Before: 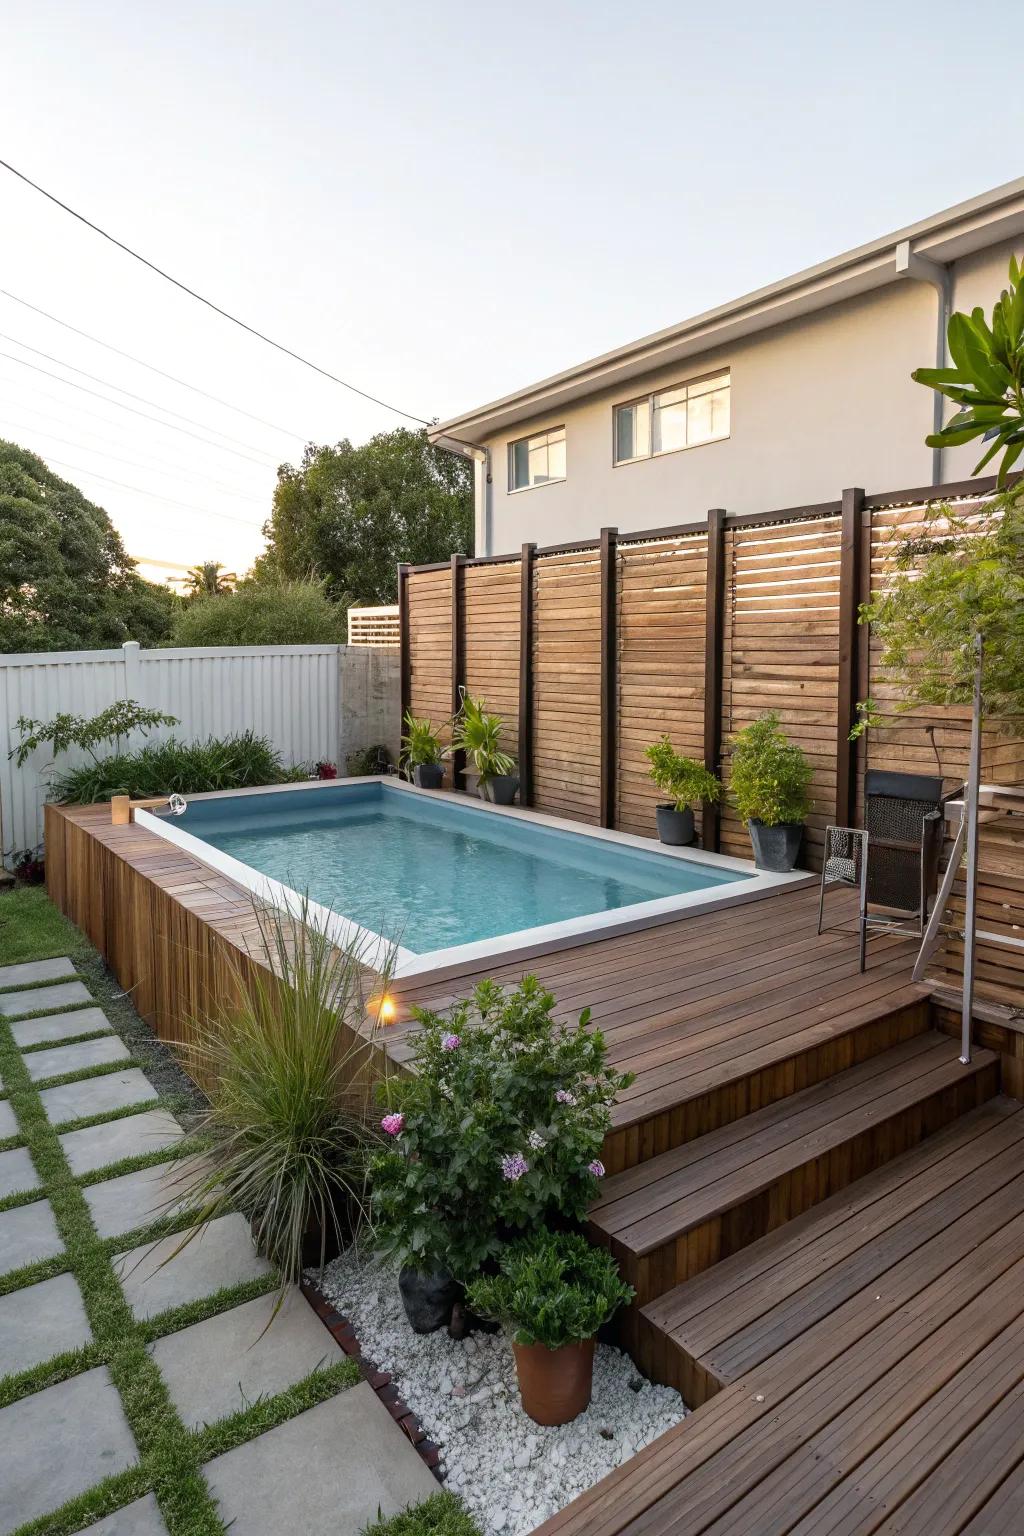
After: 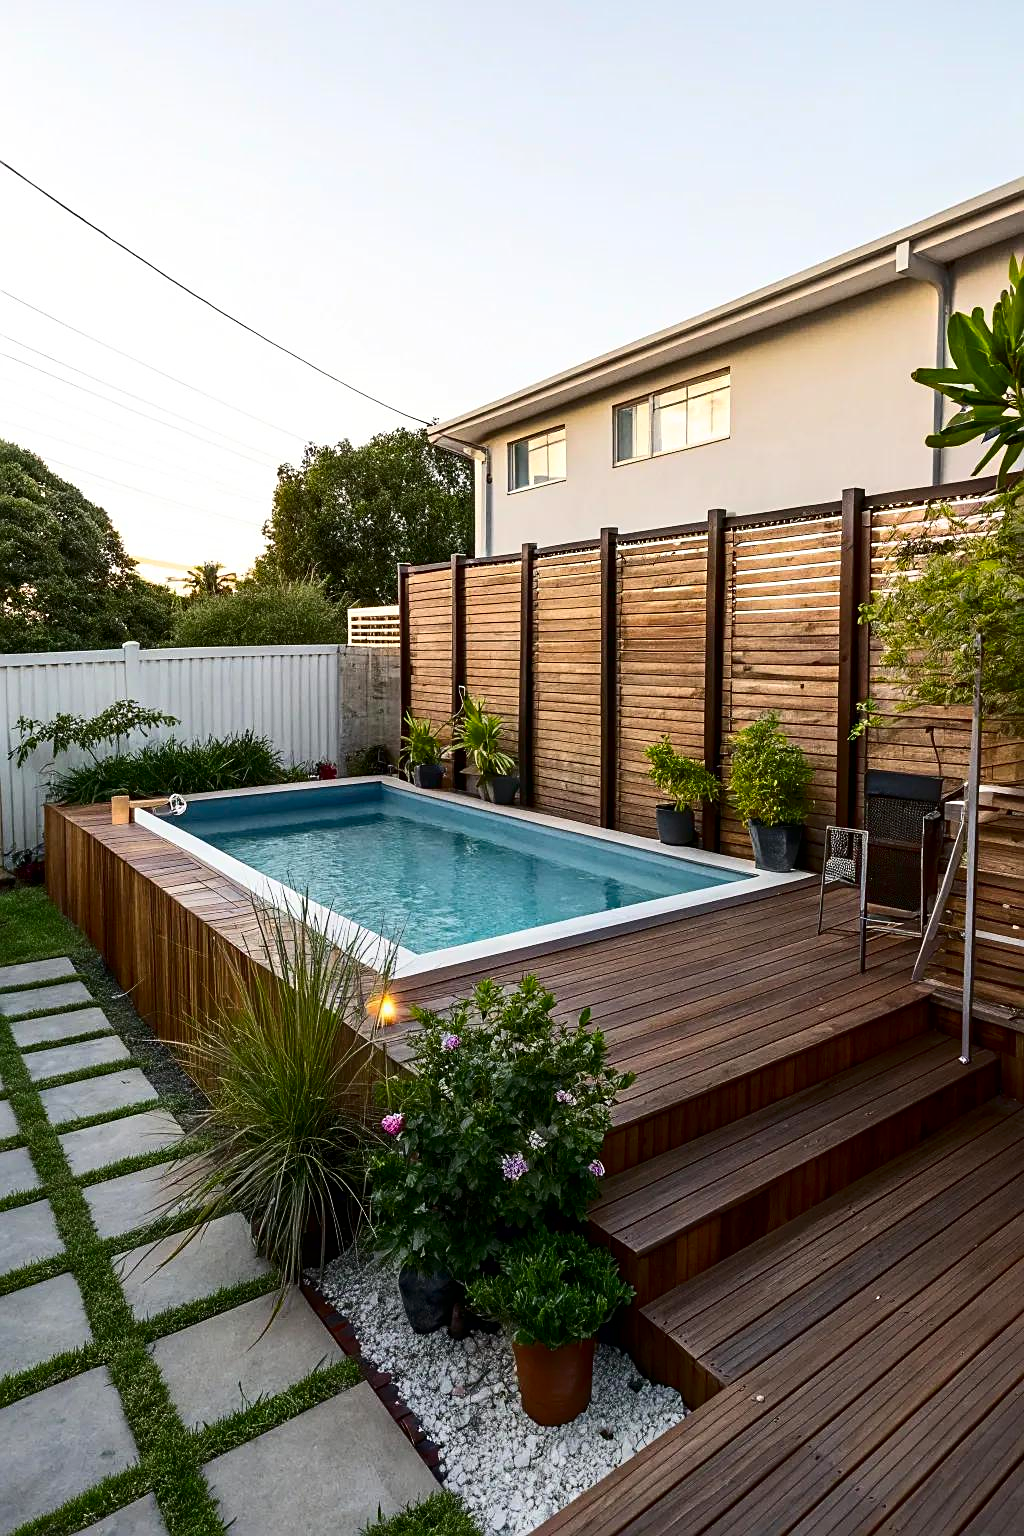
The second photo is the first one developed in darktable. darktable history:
contrast brightness saturation: contrast 0.213, brightness -0.102, saturation 0.208
sharpen: on, module defaults
